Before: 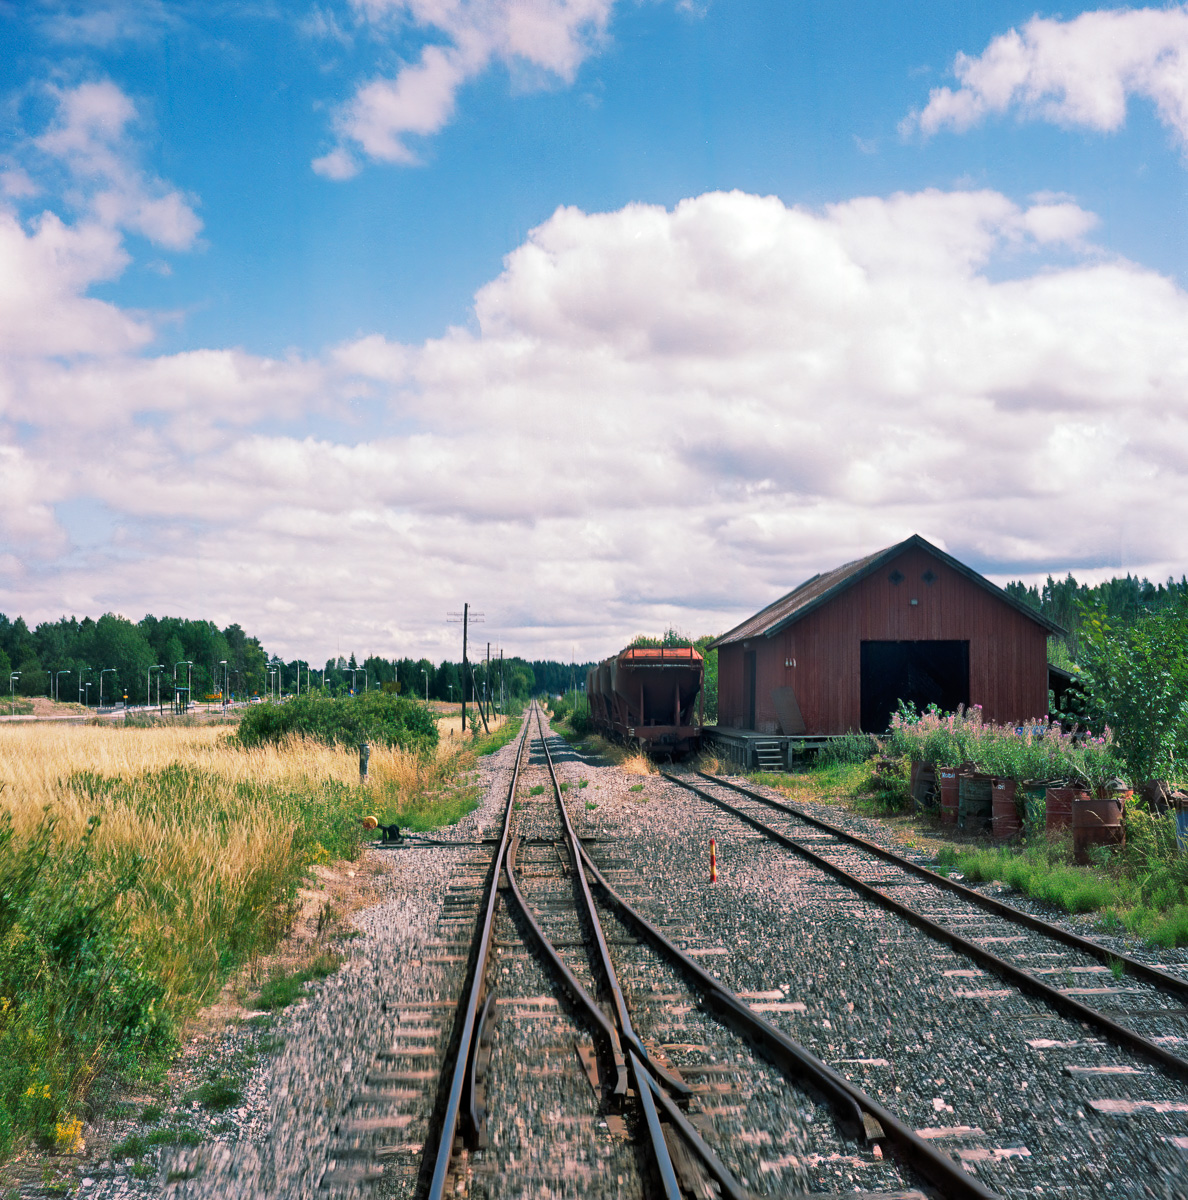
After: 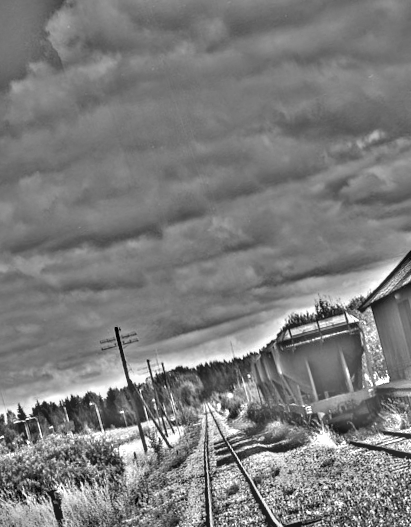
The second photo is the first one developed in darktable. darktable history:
local contrast: on, module defaults
color balance rgb: global vibrance 6.81%, saturation formula JzAzBz (2021)
rotate and perspective: rotation -14.8°, crop left 0.1, crop right 0.903, crop top 0.25, crop bottom 0.748
crop and rotate: left 29.476%, top 10.214%, right 35.32%, bottom 17.333%
highpass: on, module defaults
bloom: size 5%, threshold 95%, strength 15%
